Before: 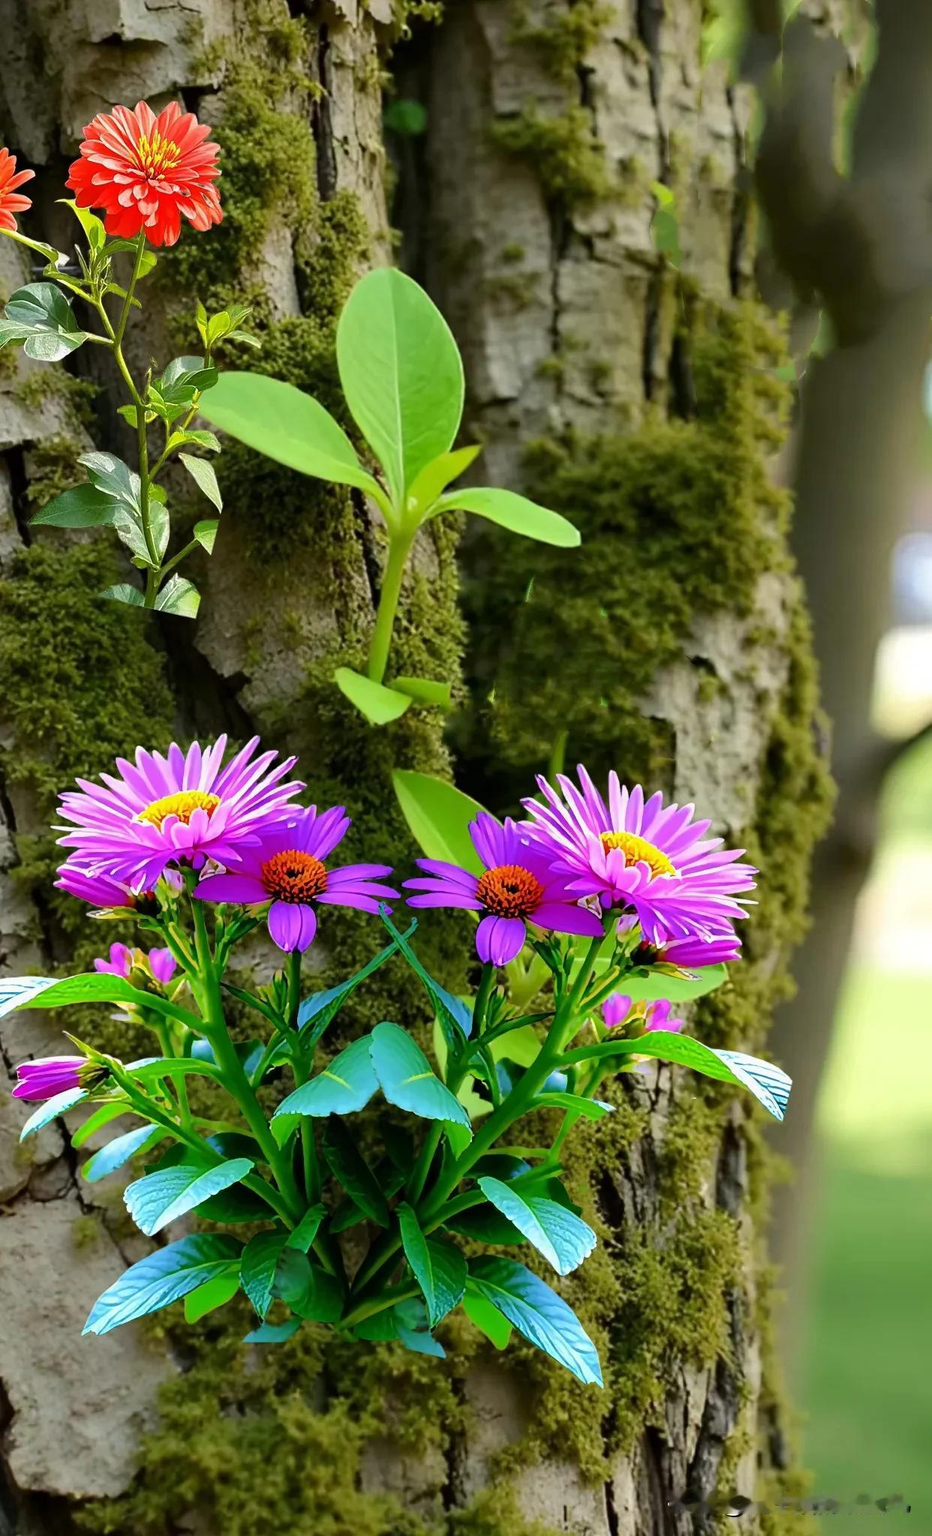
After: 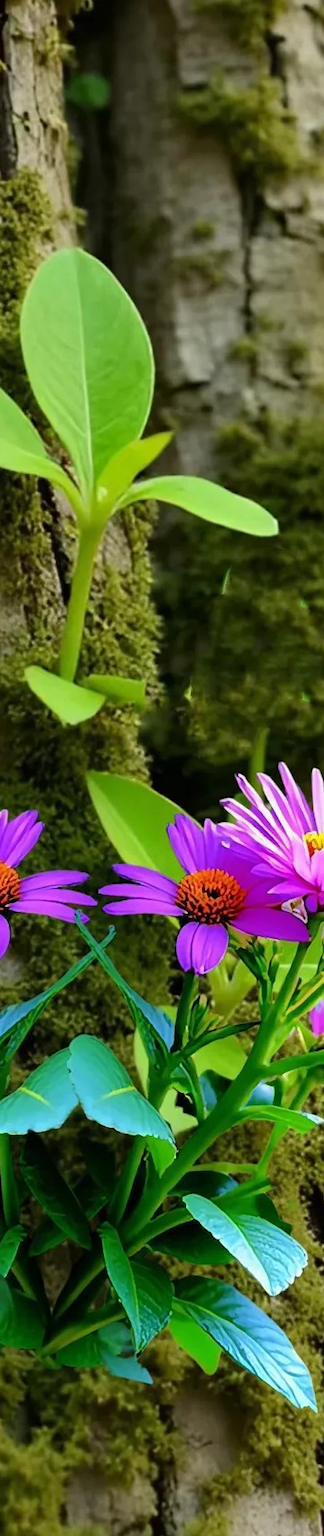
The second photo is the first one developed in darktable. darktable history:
rotate and perspective: rotation -1°, crop left 0.011, crop right 0.989, crop top 0.025, crop bottom 0.975
crop: left 33.36%, right 33.36%
